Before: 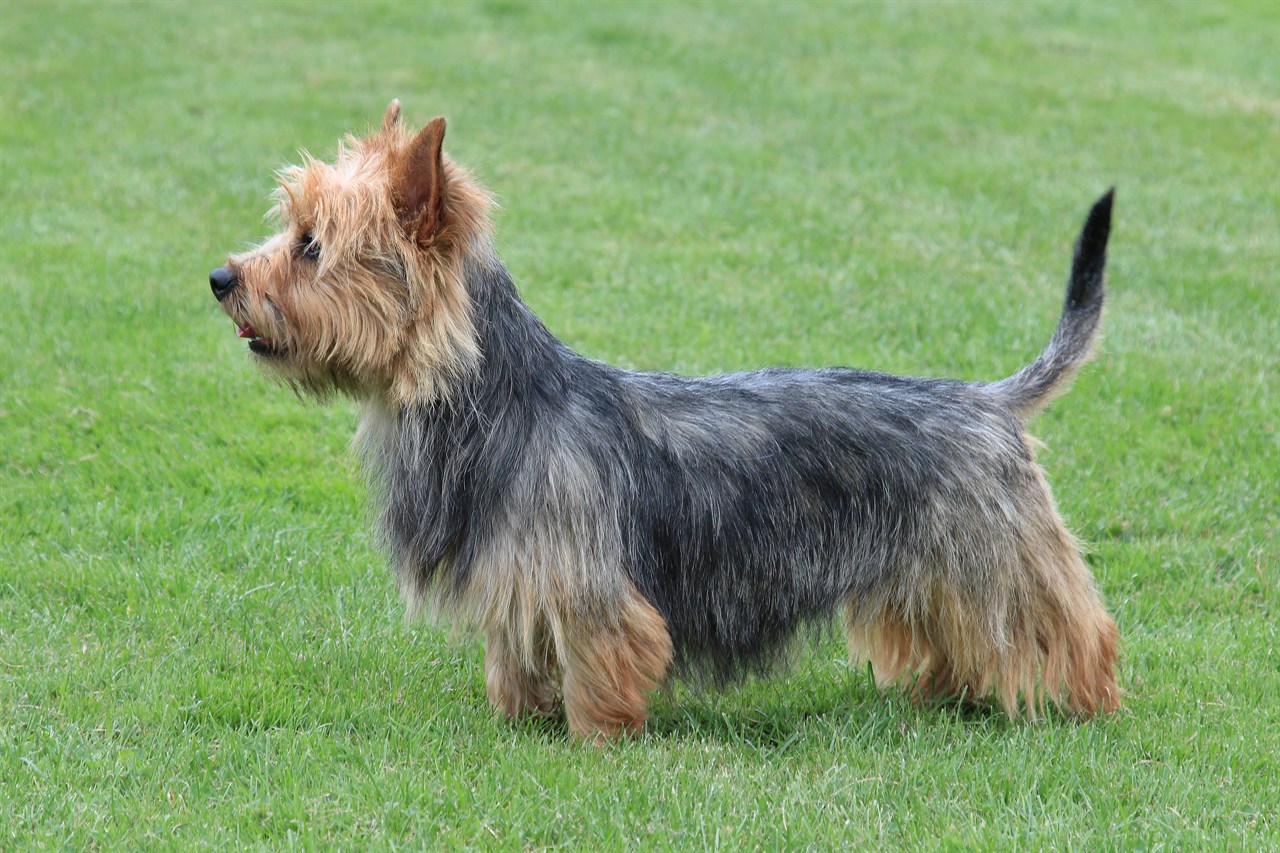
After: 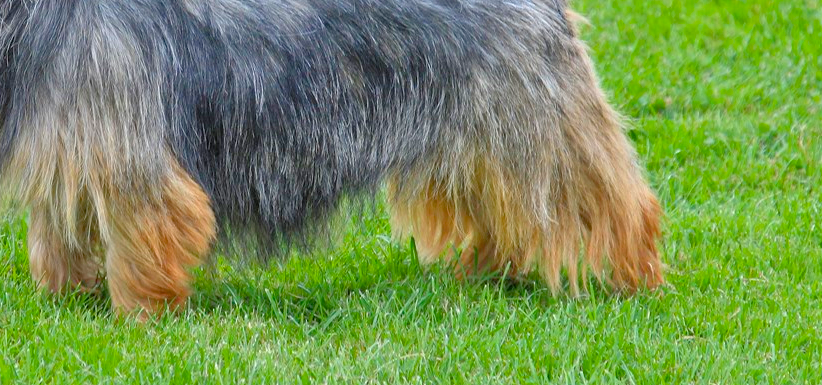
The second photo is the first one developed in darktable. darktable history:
color balance rgb: linear chroma grading › global chroma 19.331%, perceptual saturation grading › global saturation 25.861%
tone equalizer: -7 EV 0.153 EV, -6 EV 0.59 EV, -5 EV 1.18 EV, -4 EV 1.35 EV, -3 EV 1.16 EV, -2 EV 0.6 EV, -1 EV 0.147 EV
crop and rotate: left 35.707%, top 49.808%, bottom 4.997%
